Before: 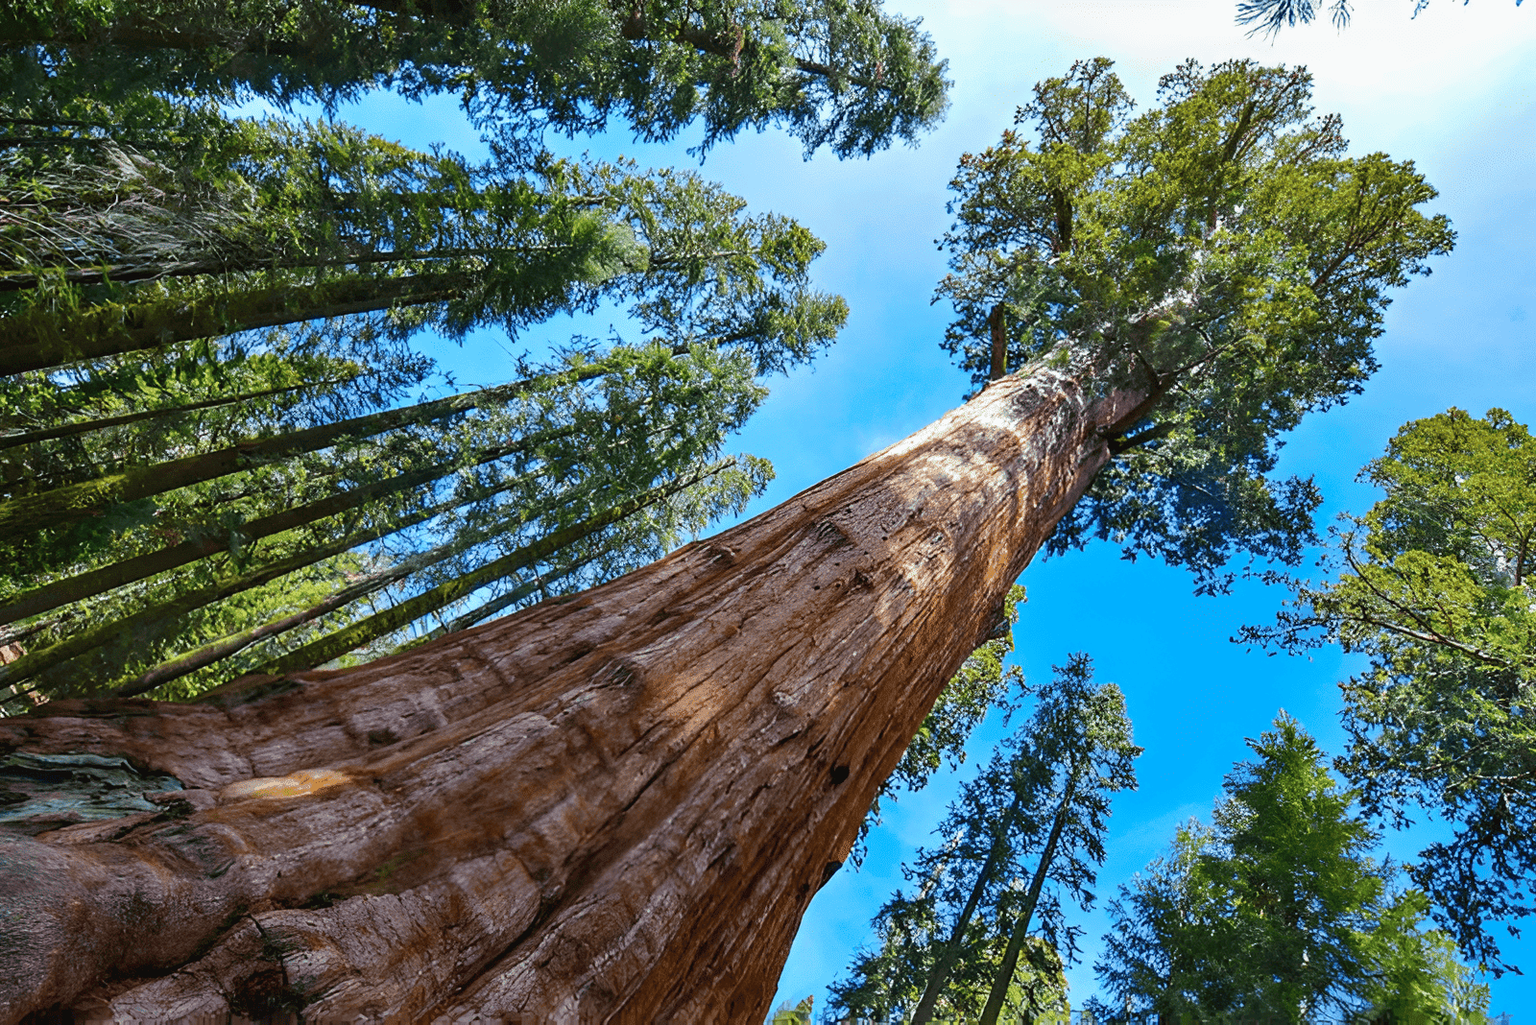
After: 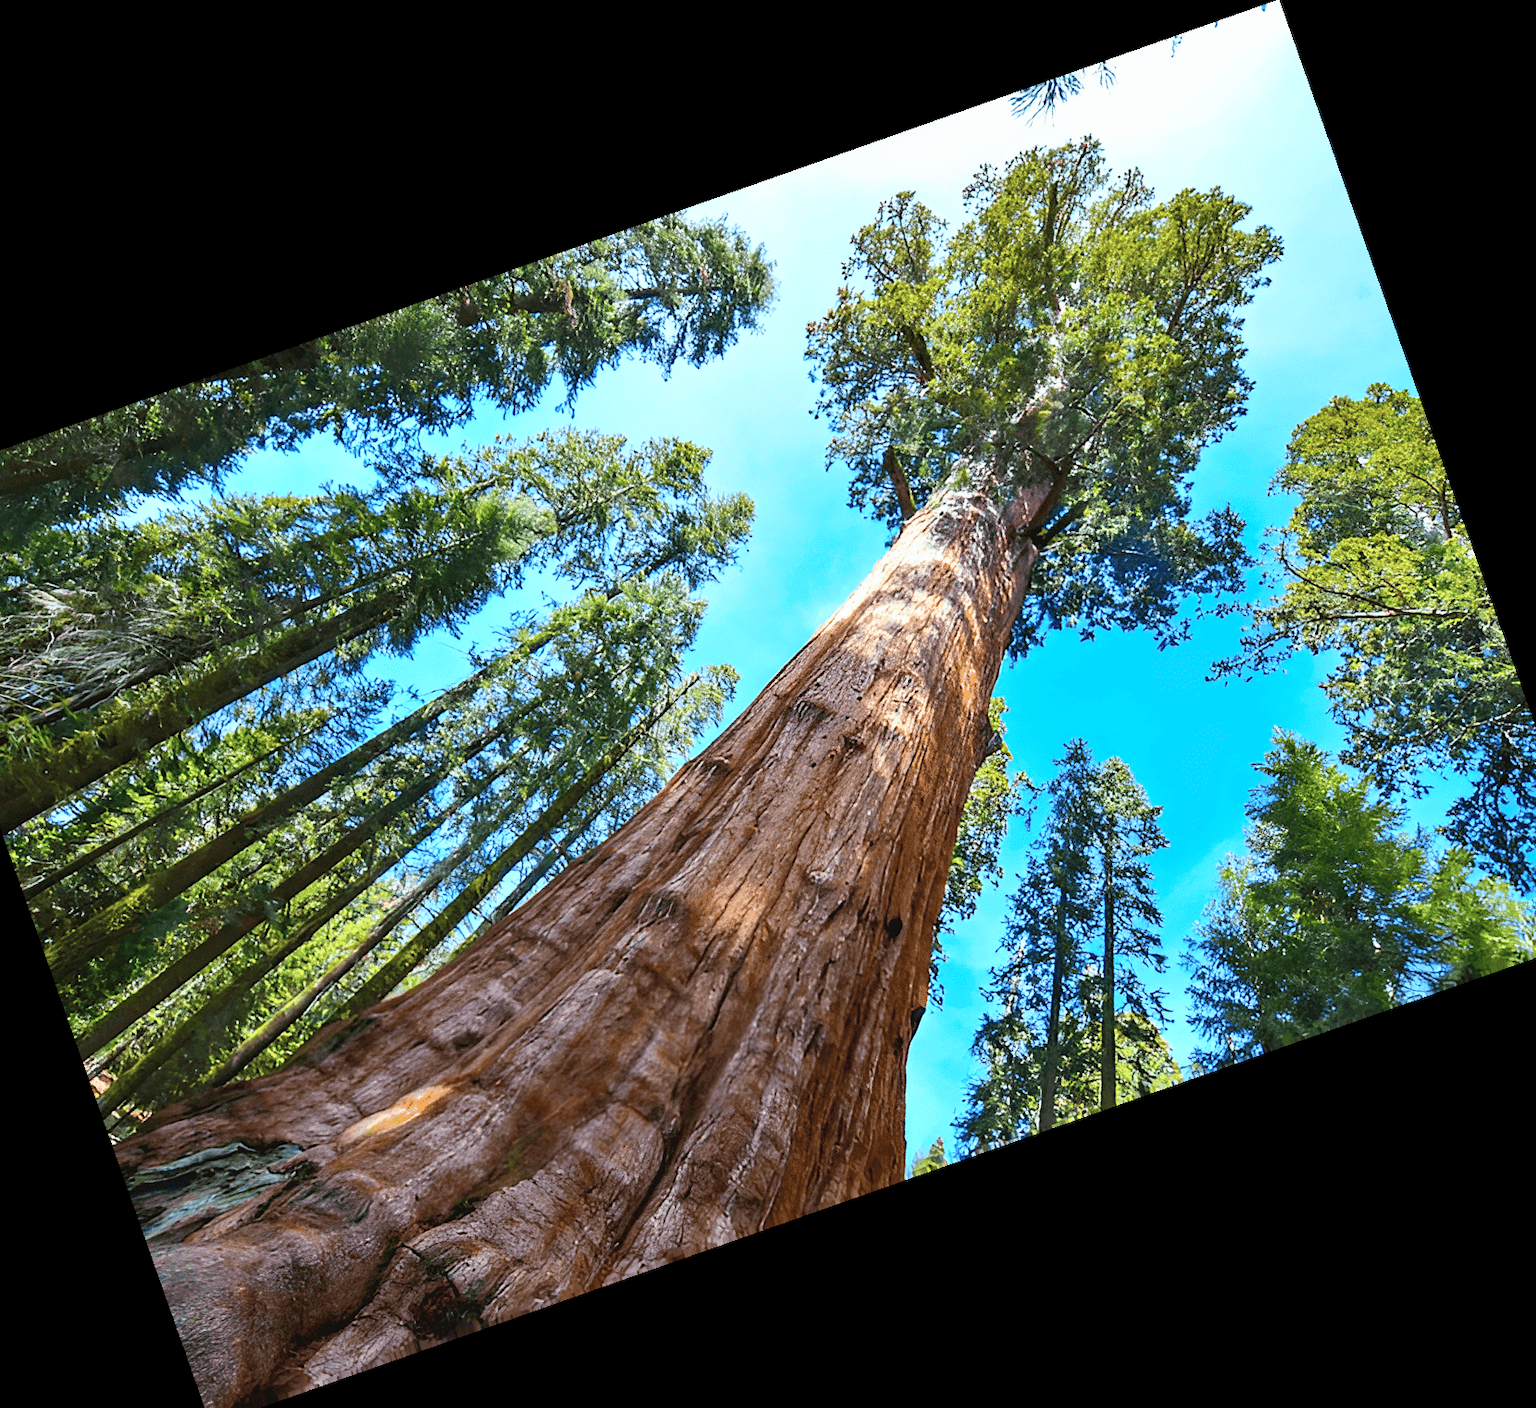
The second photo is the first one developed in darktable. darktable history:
crop and rotate: angle 19.43°, left 6.812%, right 4.125%, bottom 1.087%
base curve: curves: ch0 [(0, 0) (0.557, 0.834) (1, 1)]
